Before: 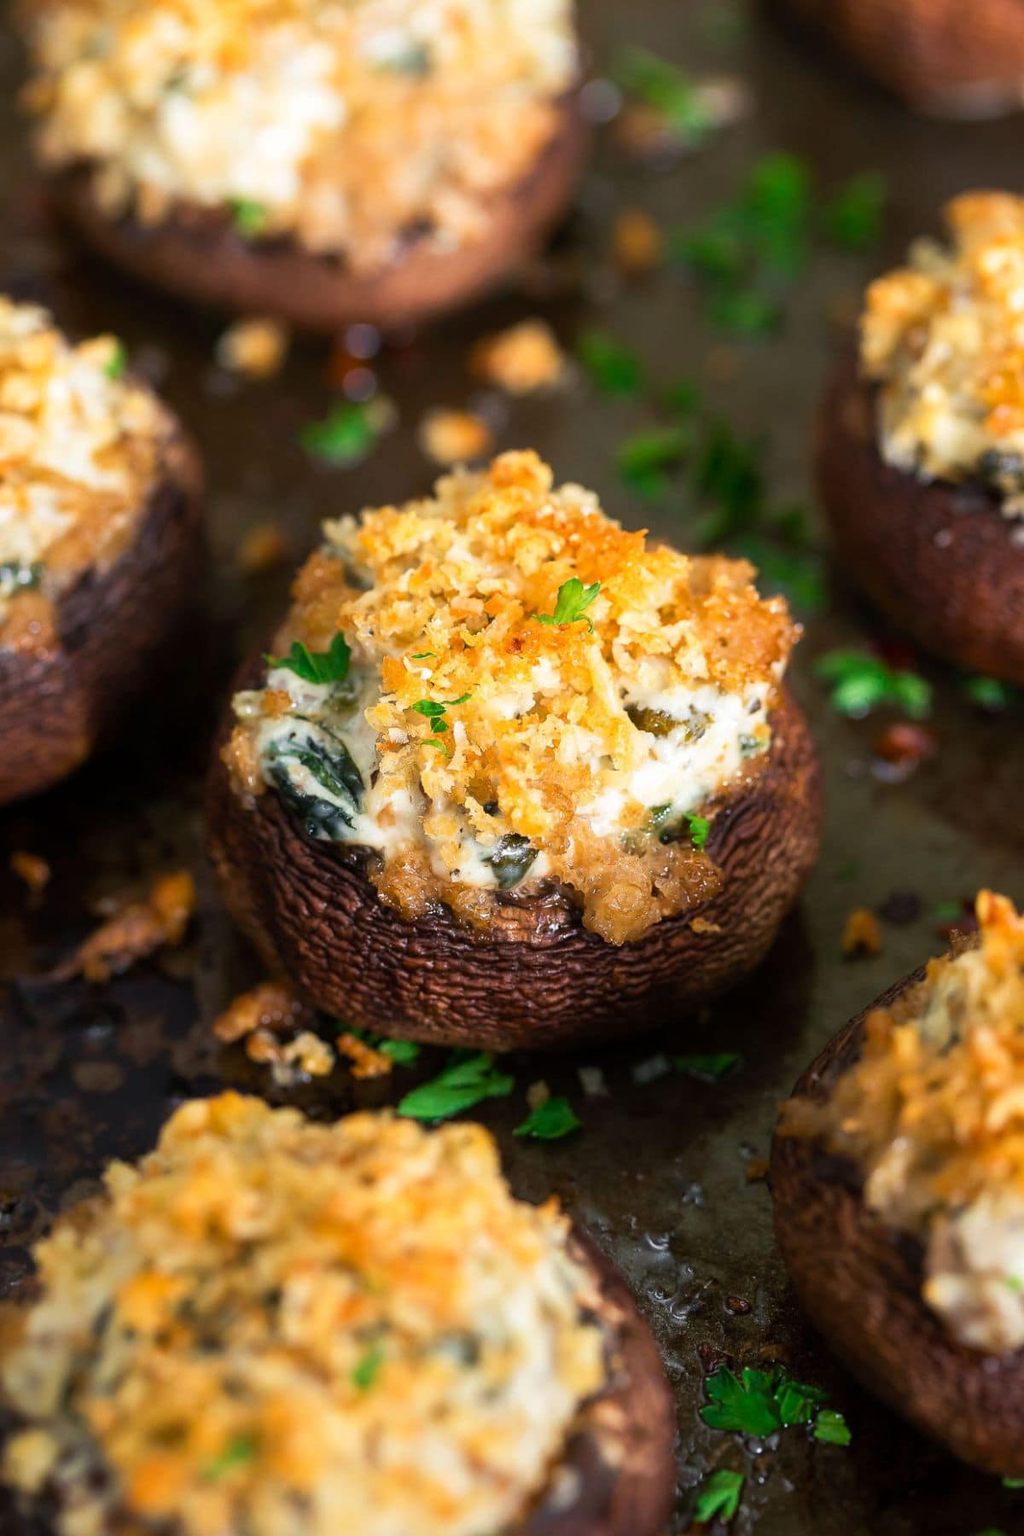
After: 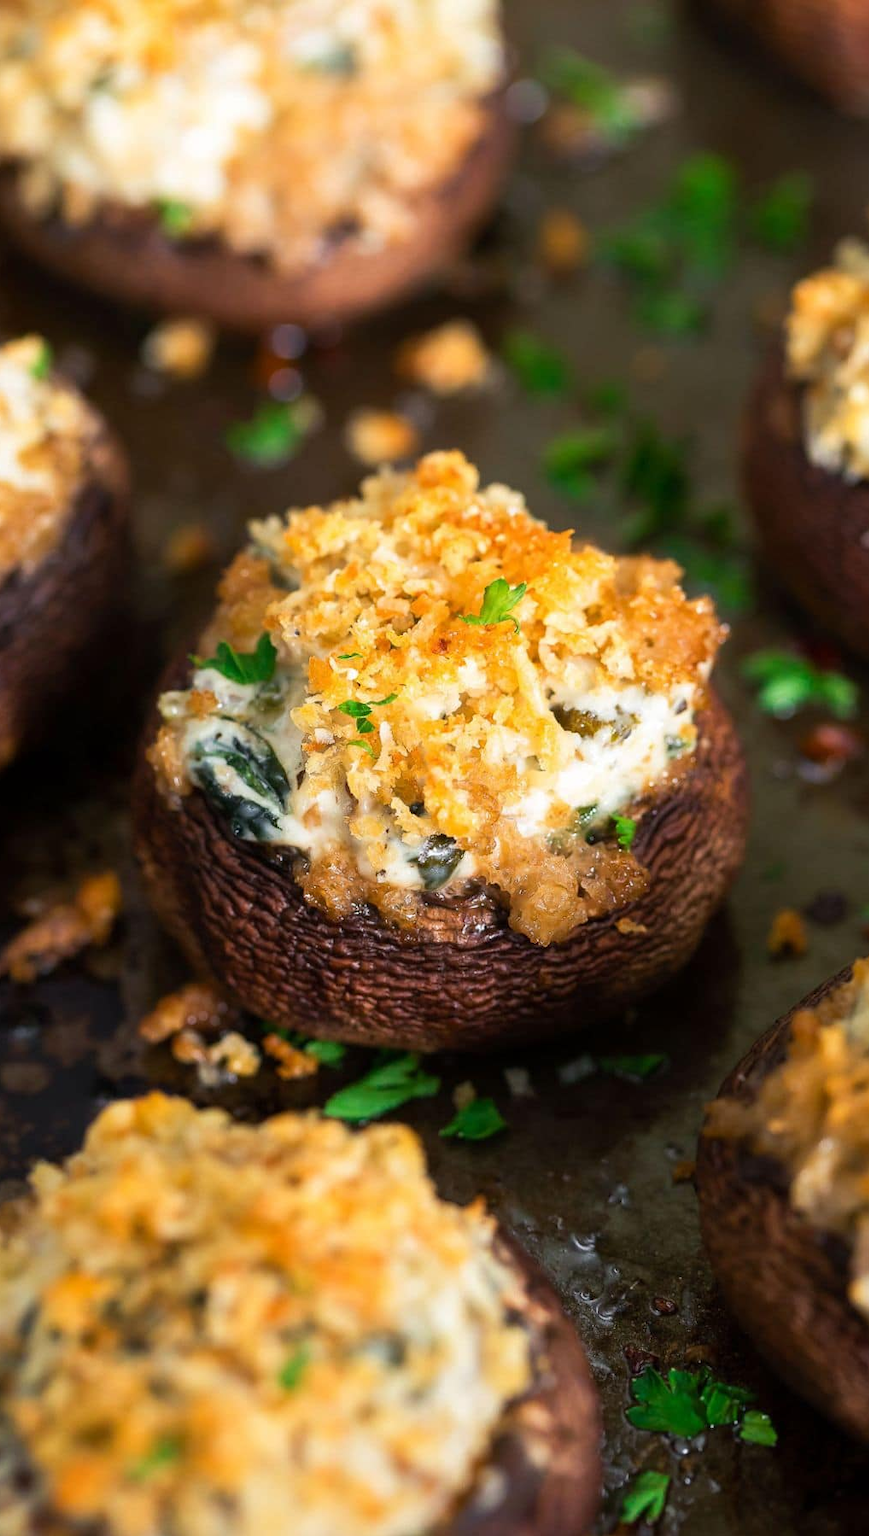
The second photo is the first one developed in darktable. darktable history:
crop: left 7.319%, right 7.801%
